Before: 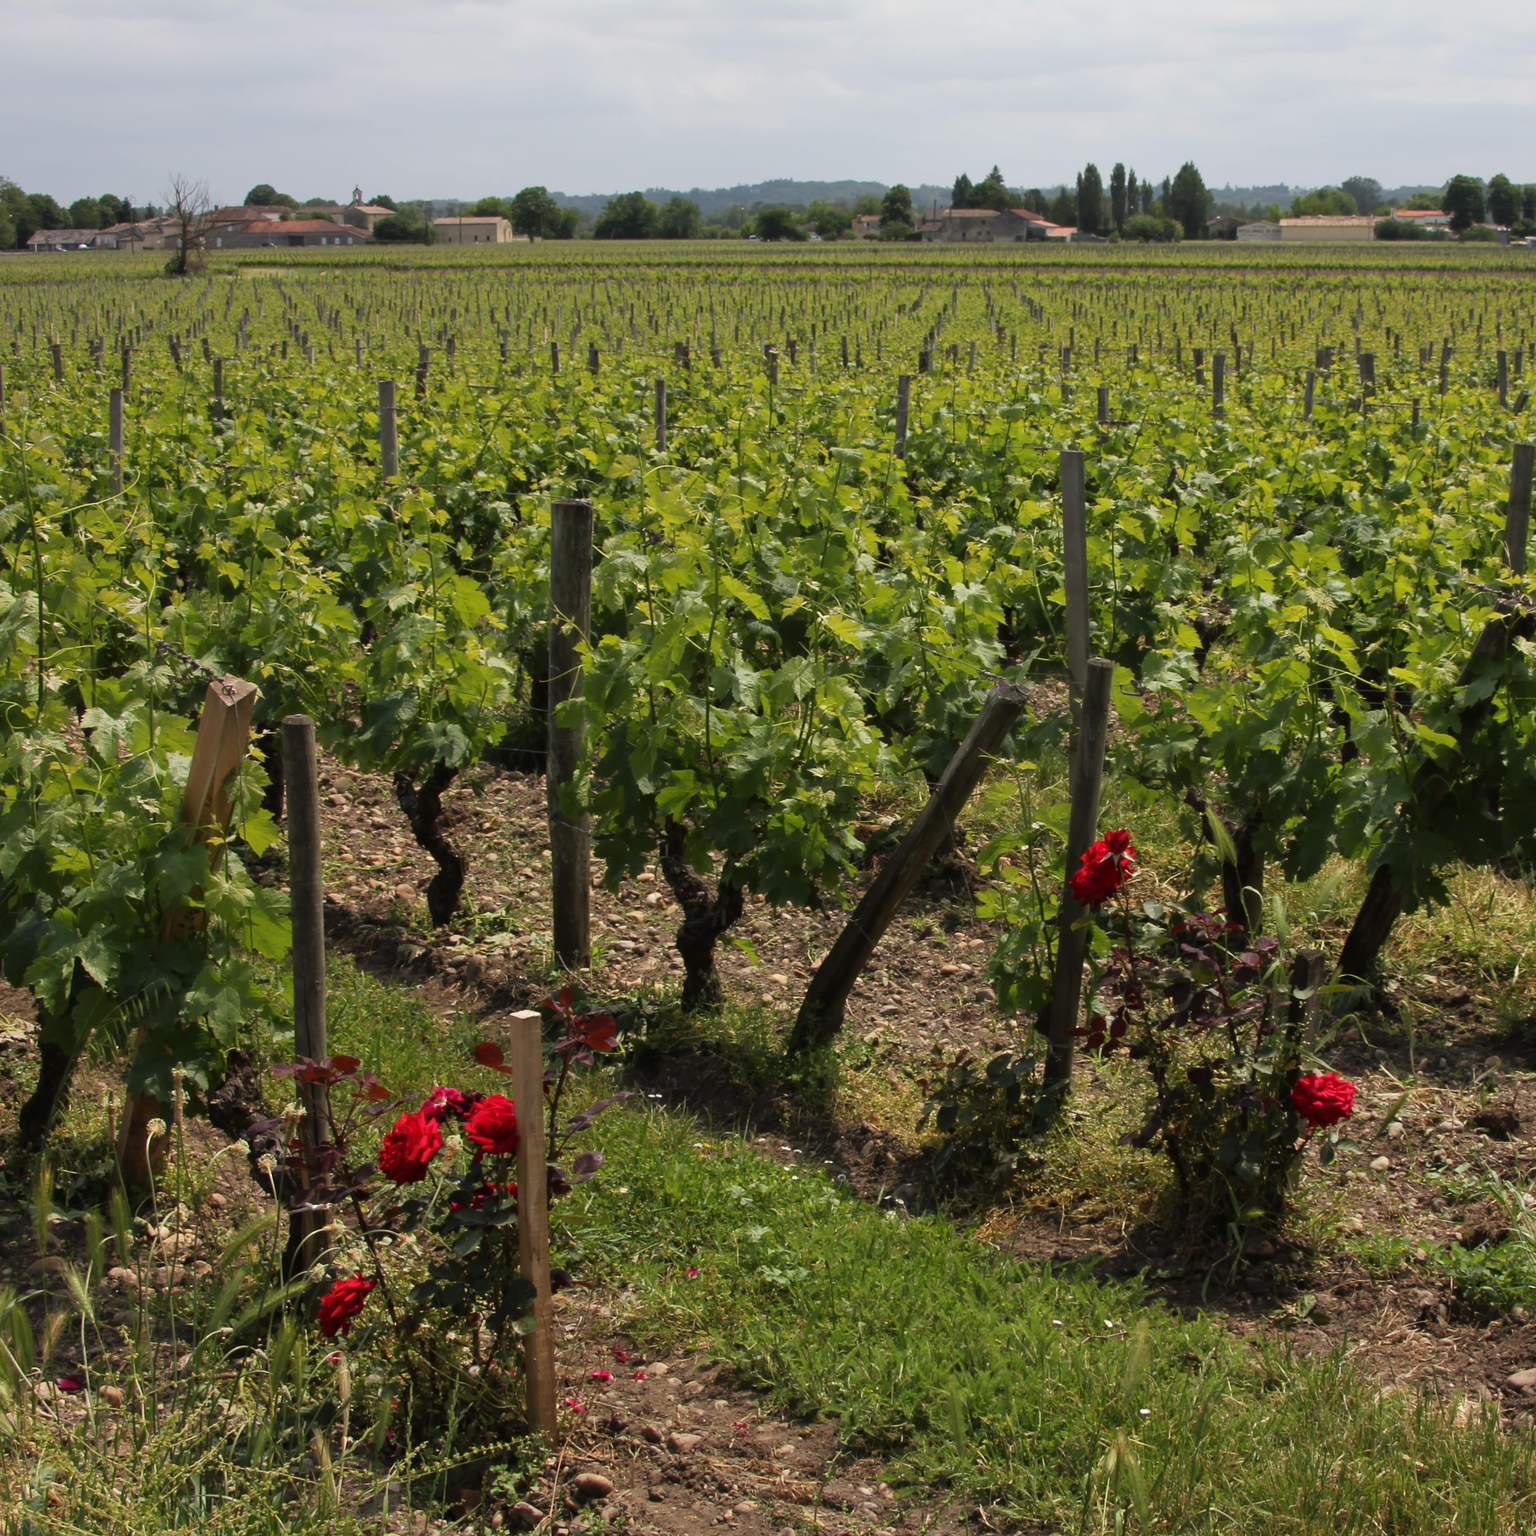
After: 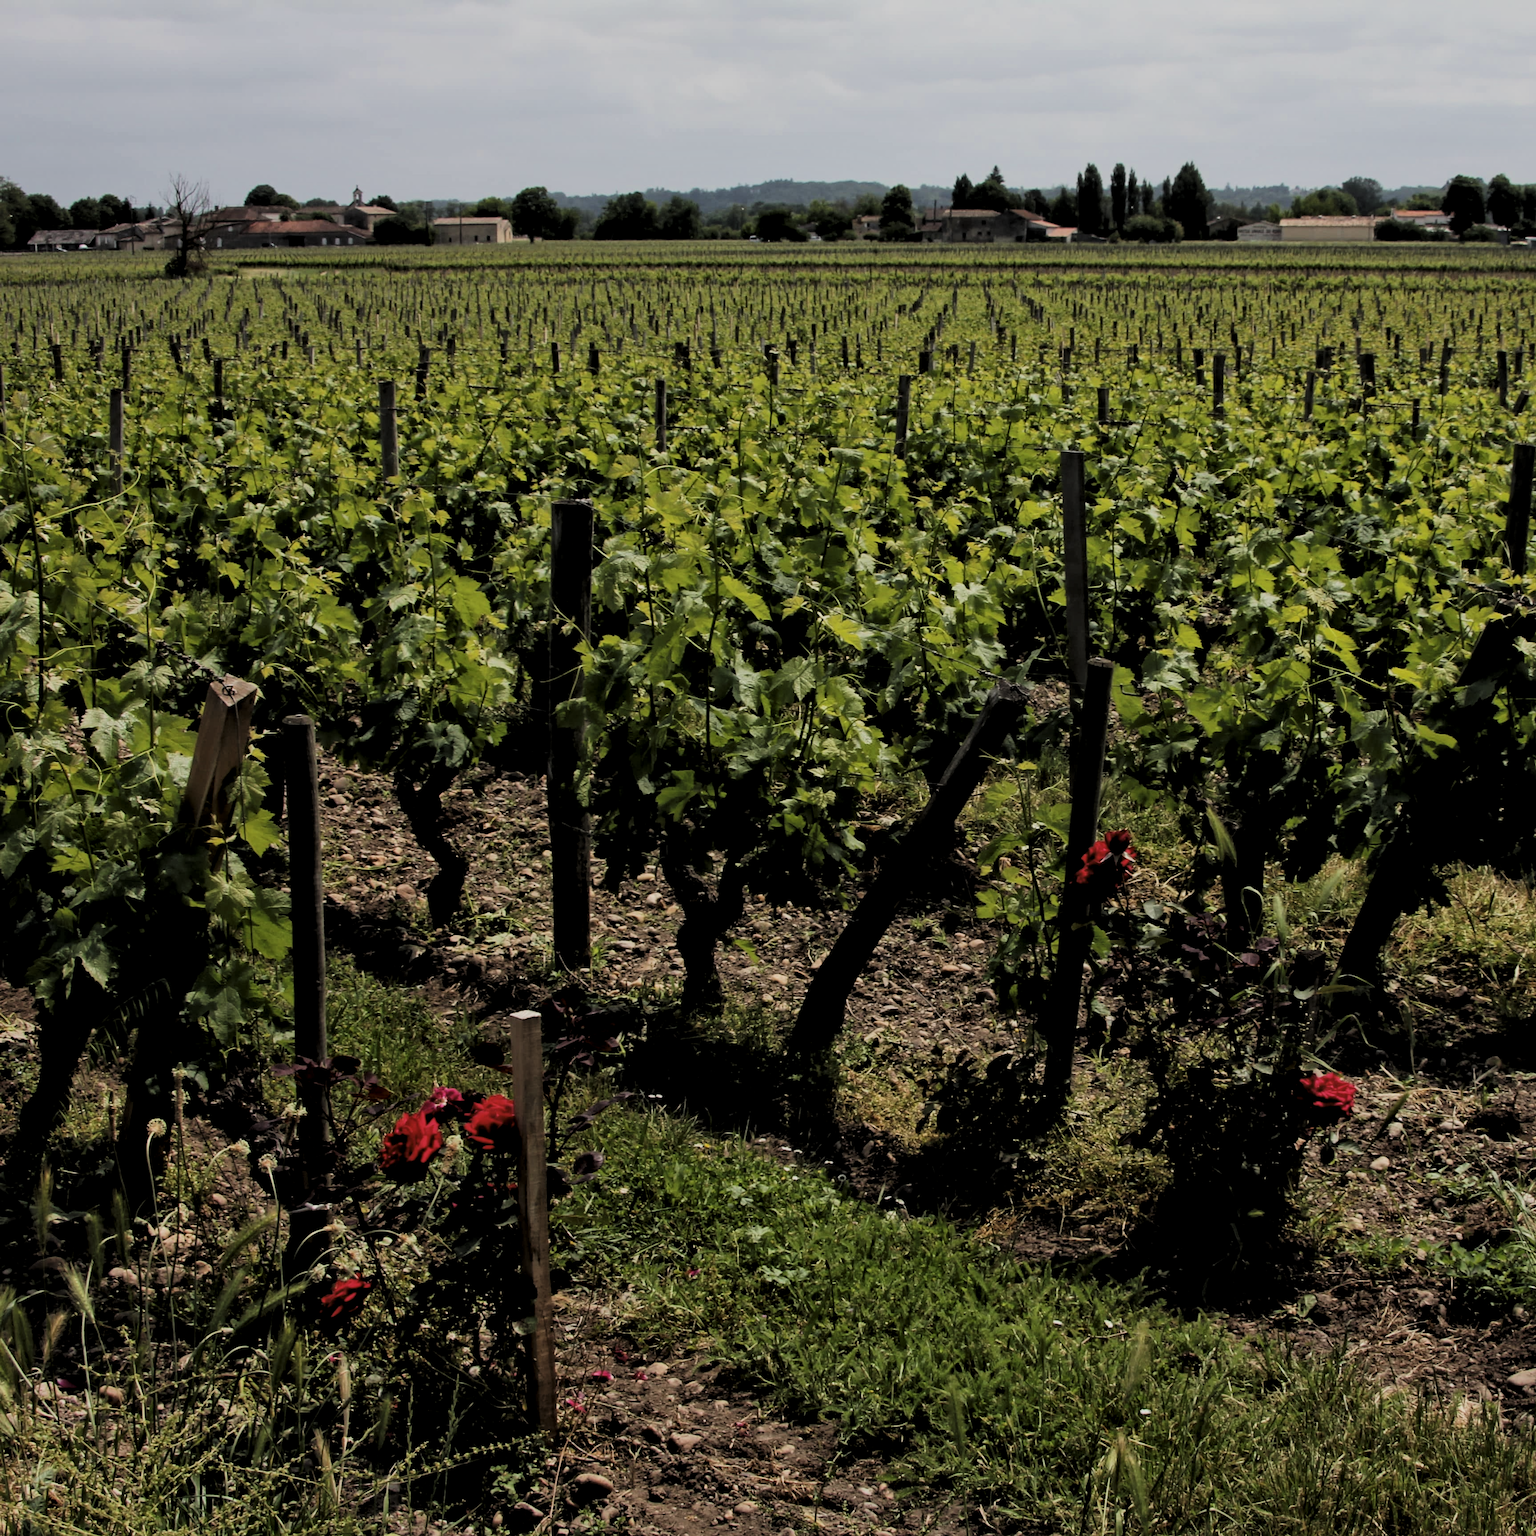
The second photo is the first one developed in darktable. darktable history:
filmic rgb: black relative exposure -7.5 EV, white relative exposure 5 EV, hardness 3.31, contrast 1.3, contrast in shadows safe
levels: levels [0.116, 0.574, 1]
local contrast: mode bilateral grid, contrast 20, coarseness 50, detail 130%, midtone range 0.2
